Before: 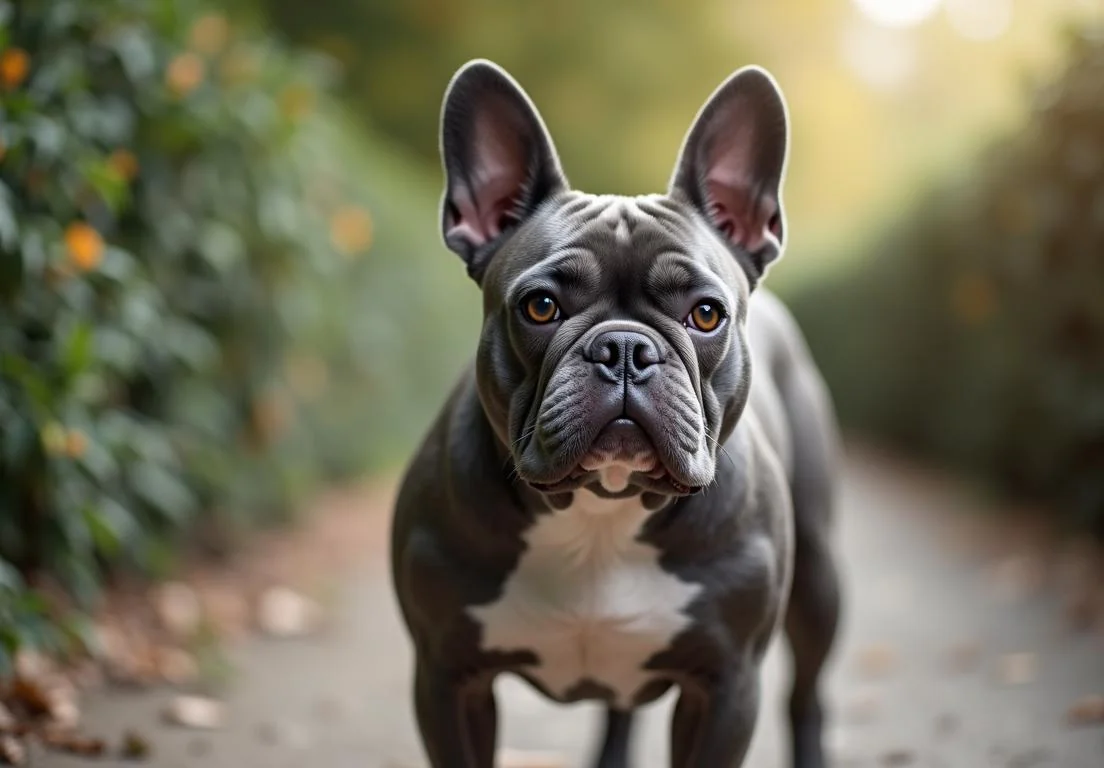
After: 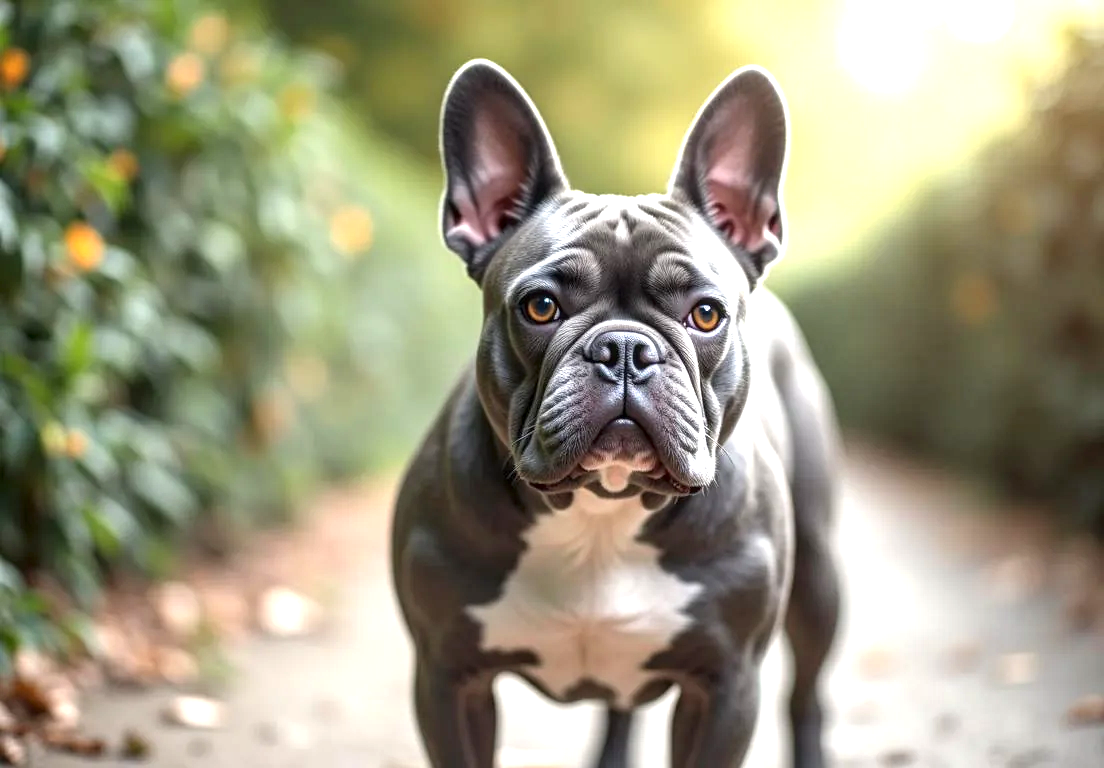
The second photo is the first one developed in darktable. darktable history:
local contrast: on, module defaults
exposure: black level correction 0, exposure 1.125 EV, compensate exposure bias true, compensate highlight preservation false
